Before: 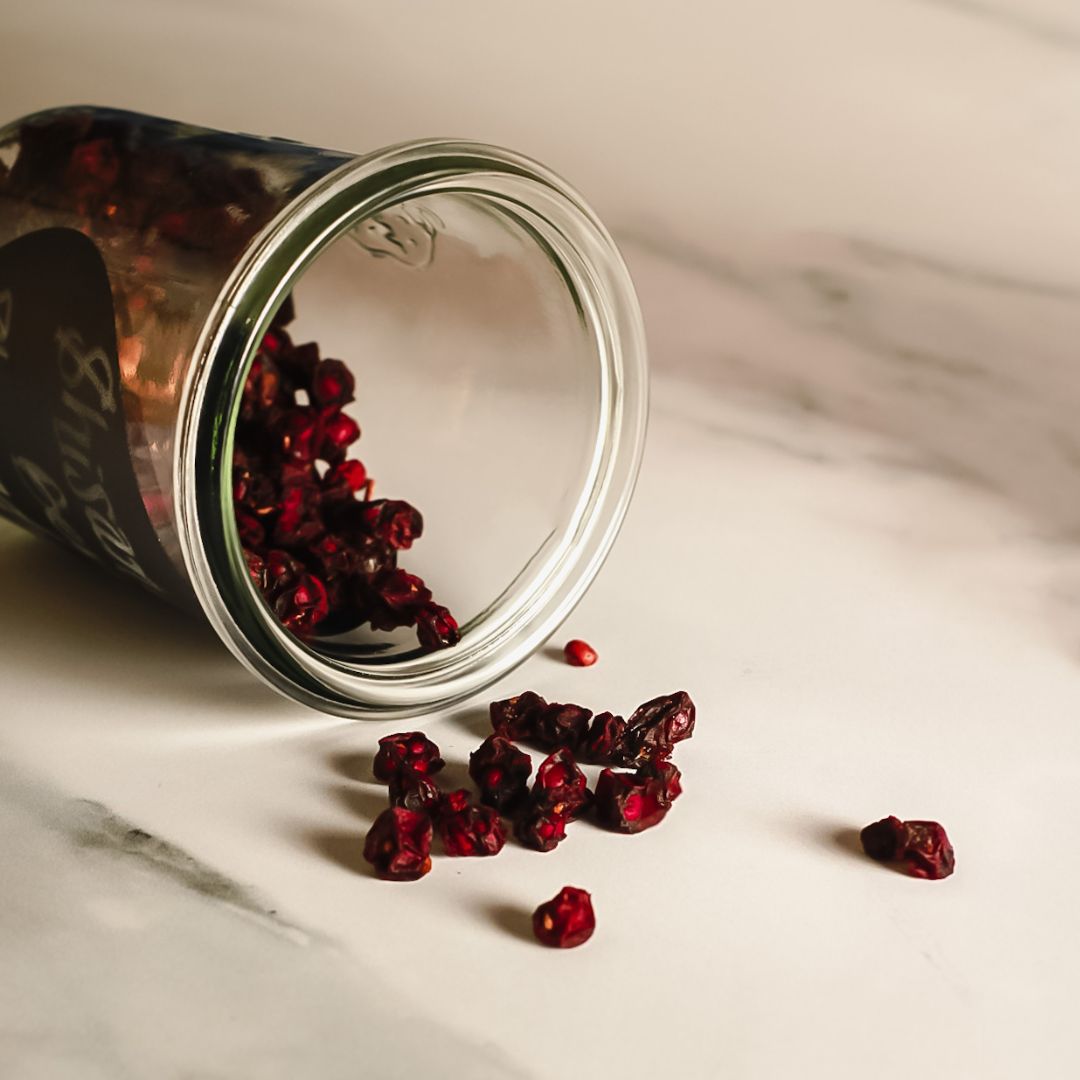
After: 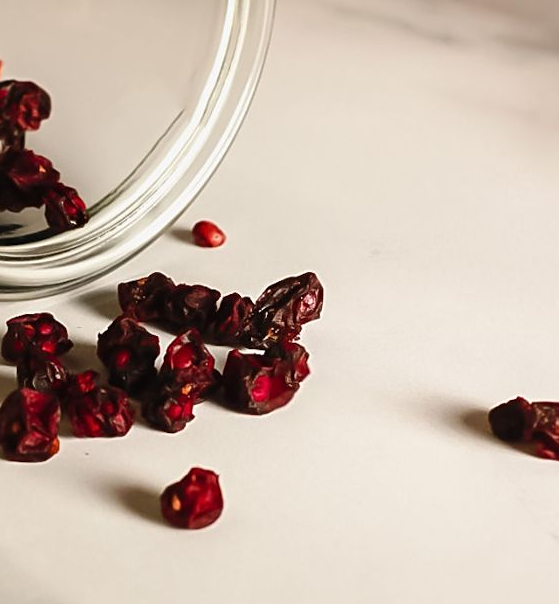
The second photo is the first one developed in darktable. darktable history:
sharpen: amount 0.2
crop: left 34.479%, top 38.822%, right 13.718%, bottom 5.172%
